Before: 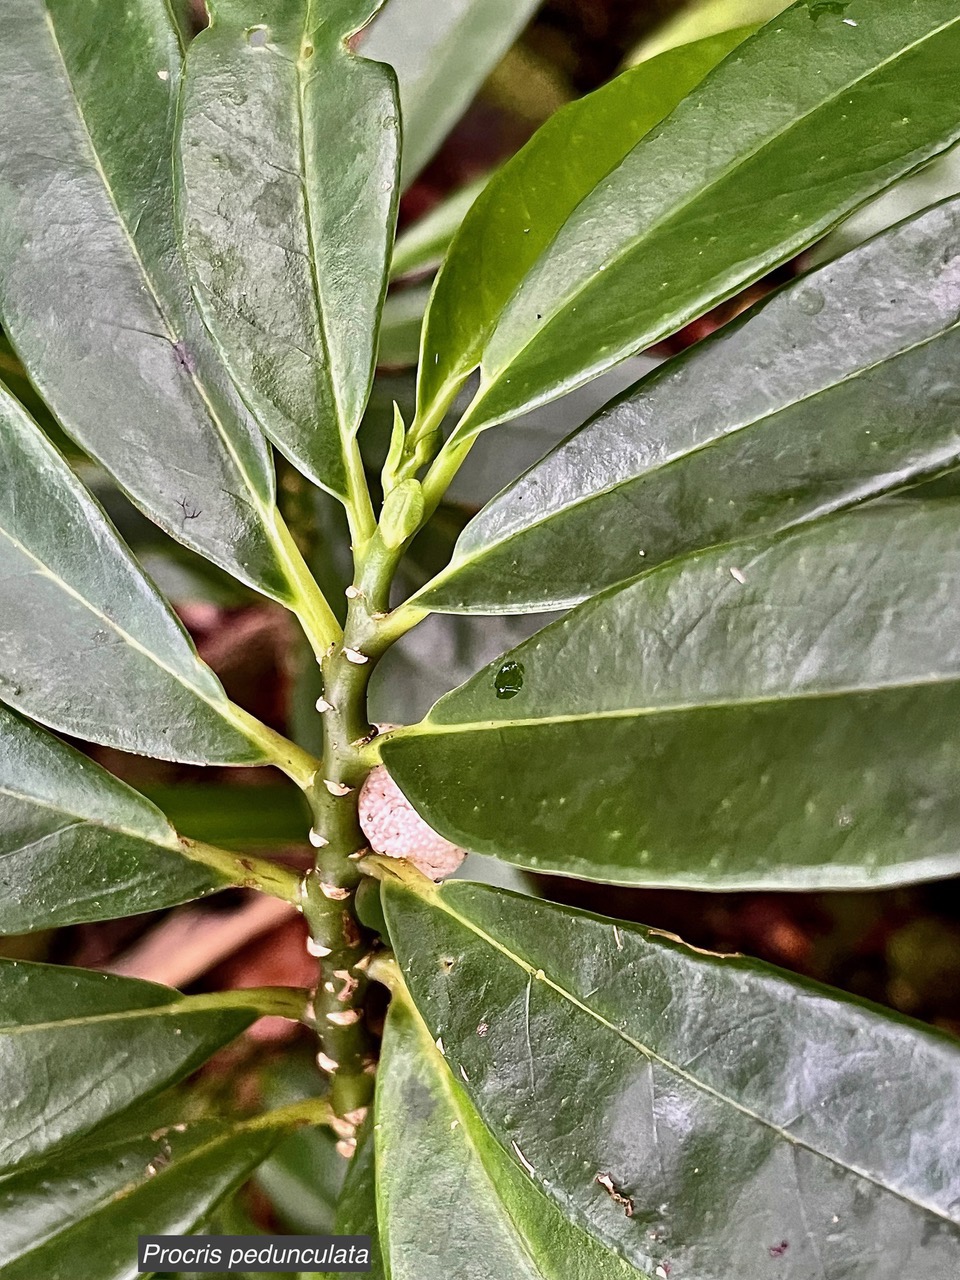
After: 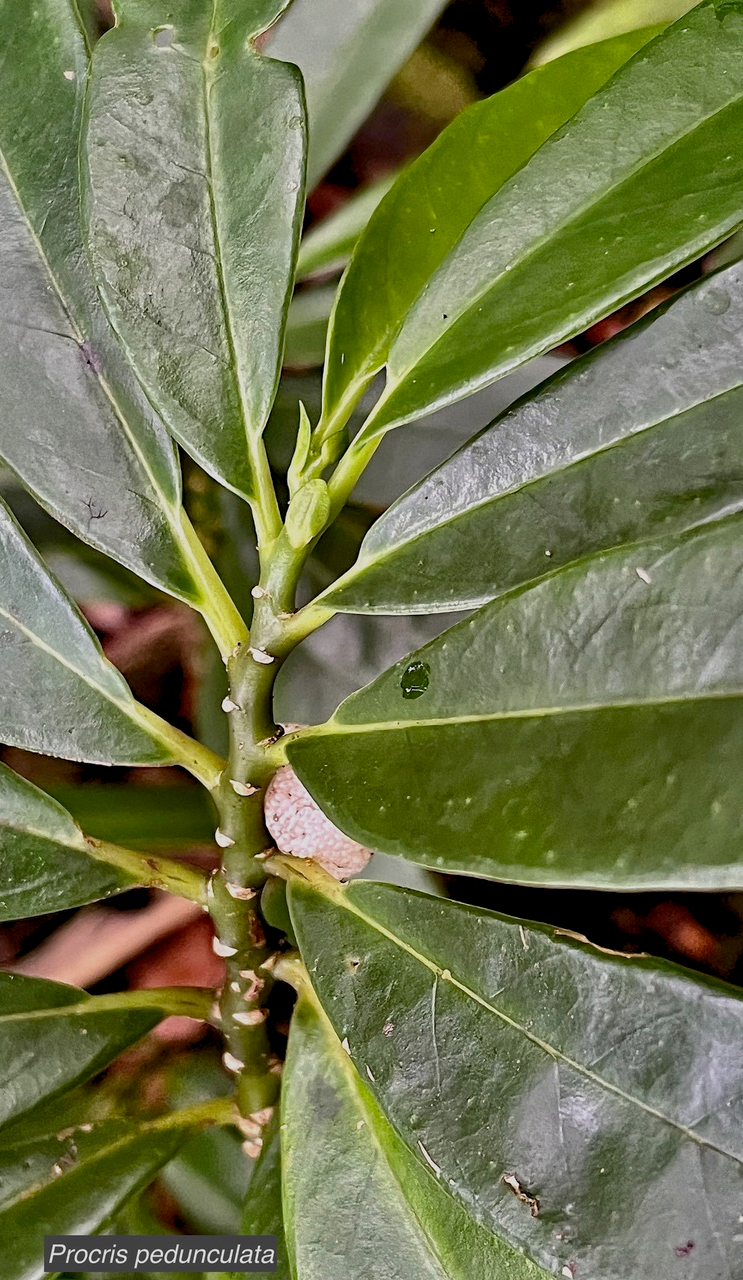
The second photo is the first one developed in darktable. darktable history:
tone equalizer: -8 EV 0.25 EV, -7 EV 0.417 EV, -6 EV 0.417 EV, -5 EV 0.25 EV, -3 EV -0.25 EV, -2 EV -0.417 EV, -1 EV -0.417 EV, +0 EV -0.25 EV, edges refinement/feathering 500, mask exposure compensation -1.57 EV, preserve details guided filter
white balance: emerald 1
levels: levels [0.026, 0.507, 0.987]
crop: left 9.88%, right 12.664%
